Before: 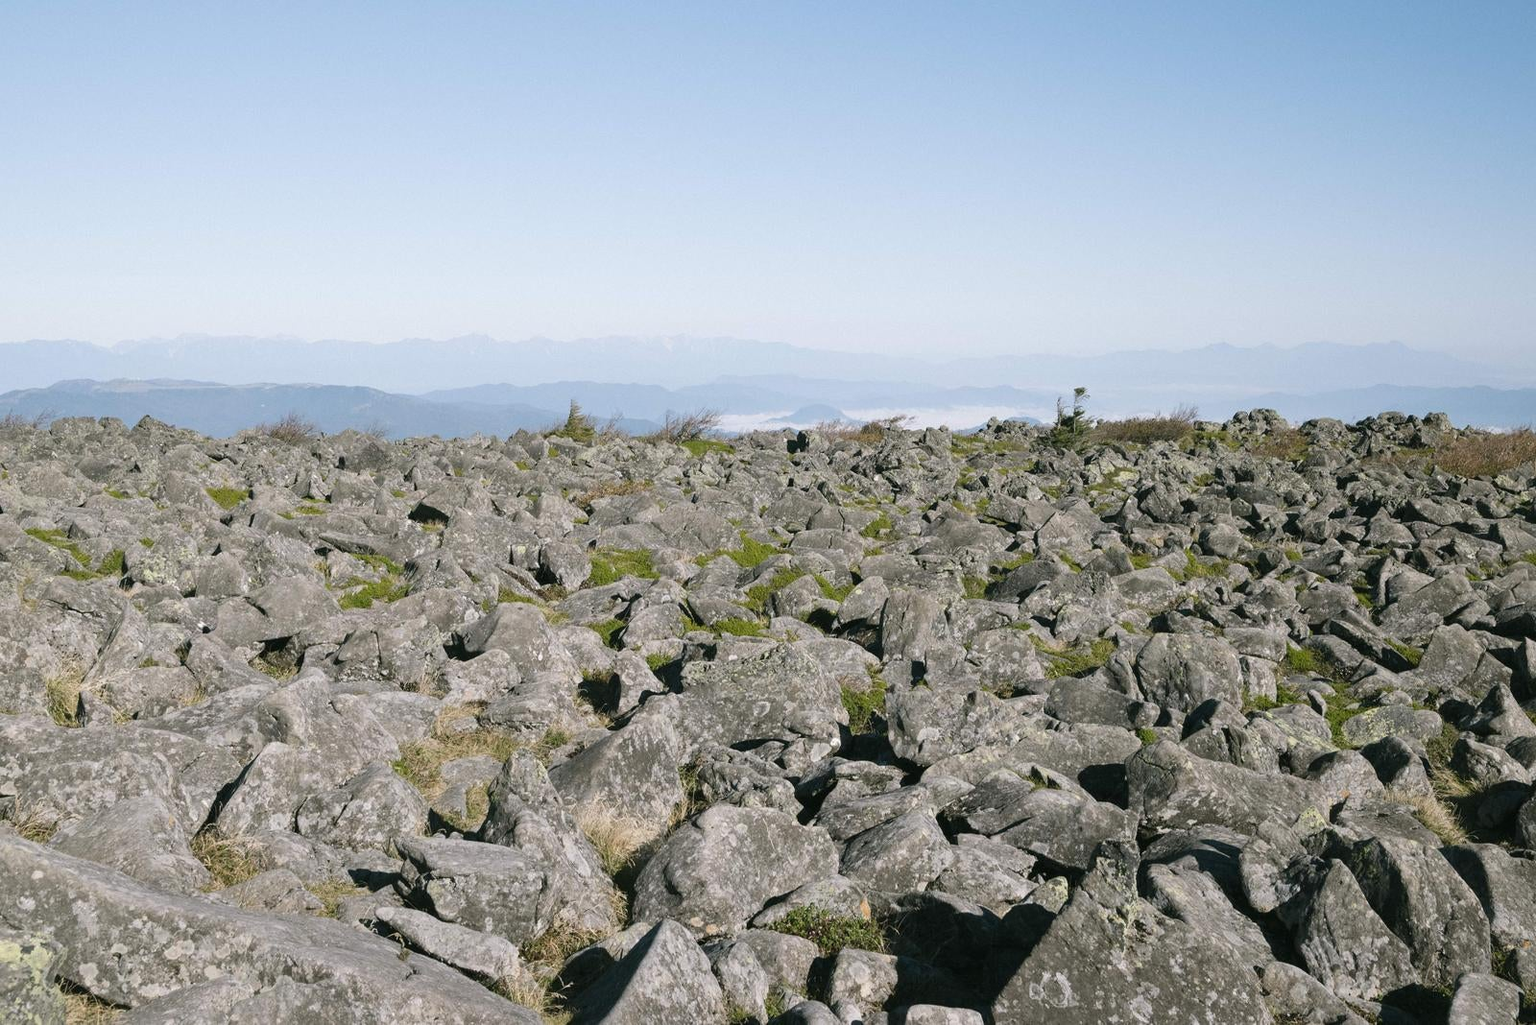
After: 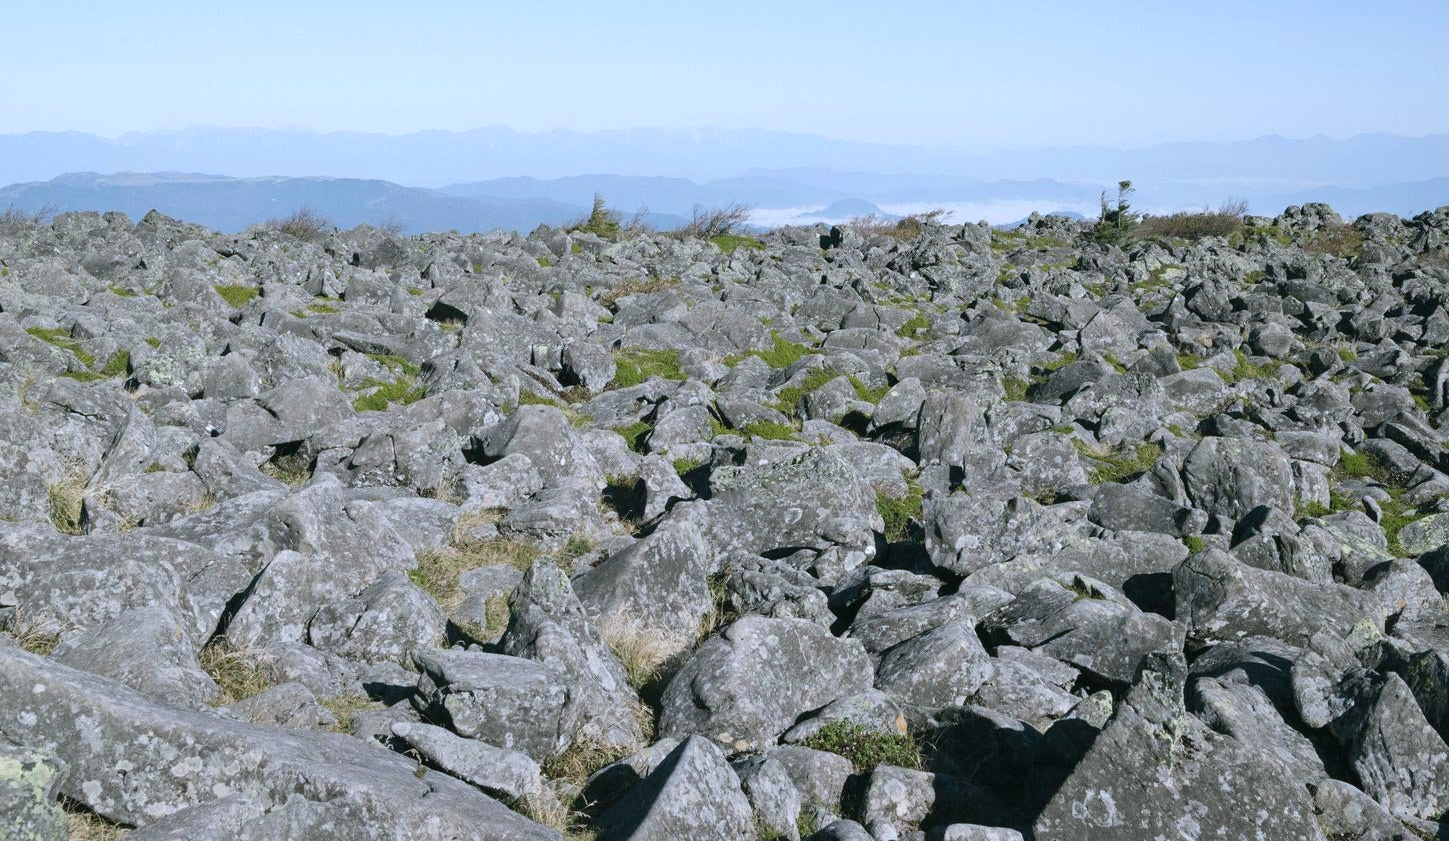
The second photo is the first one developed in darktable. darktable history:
crop: top 20.916%, right 9.437%, bottom 0.316%
color calibration: x 0.37, y 0.377, temperature 4289.93 K
